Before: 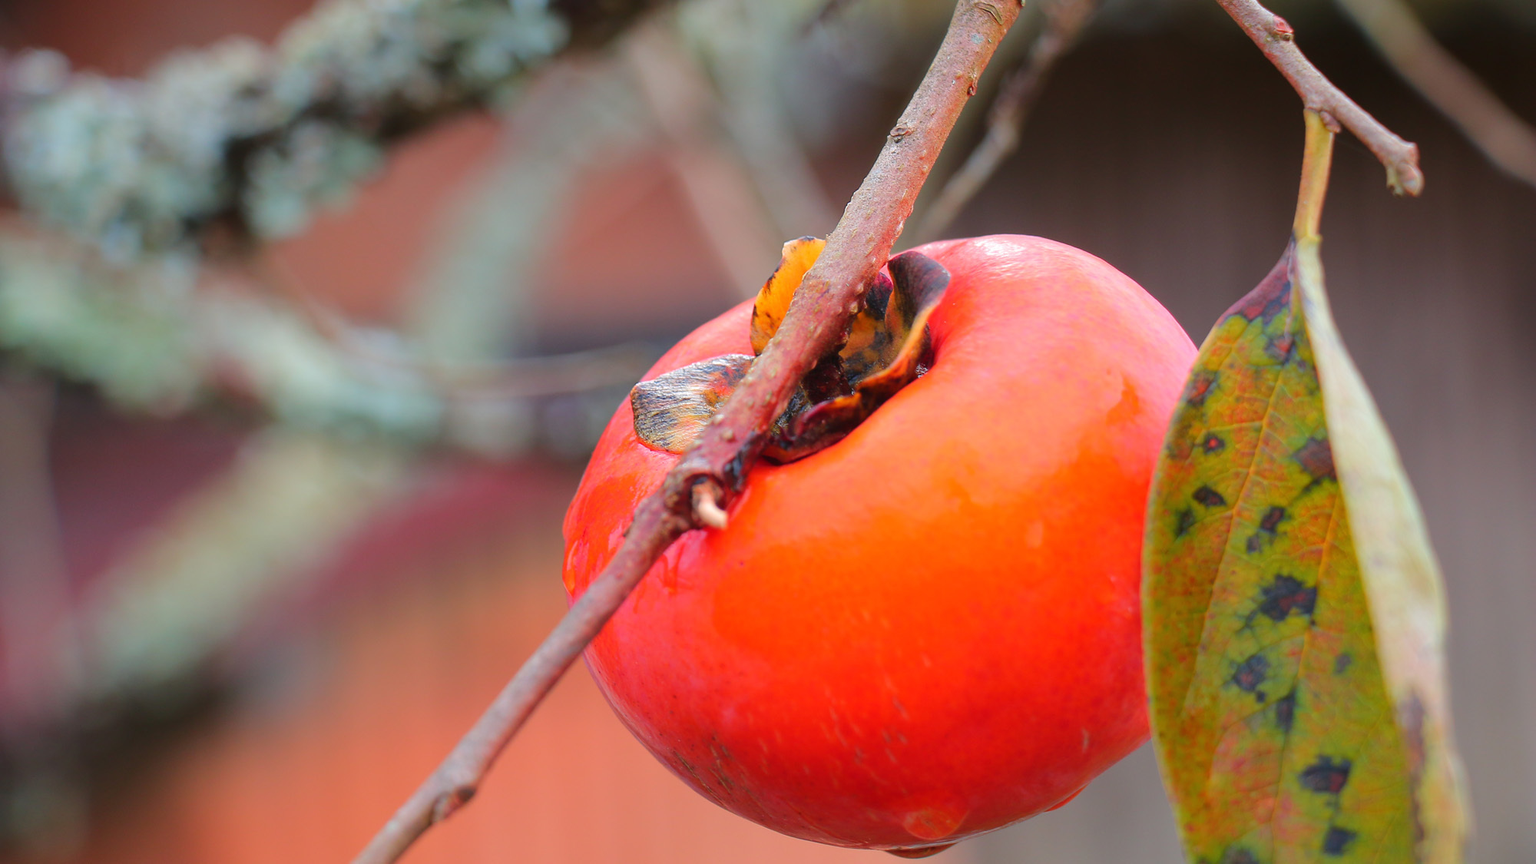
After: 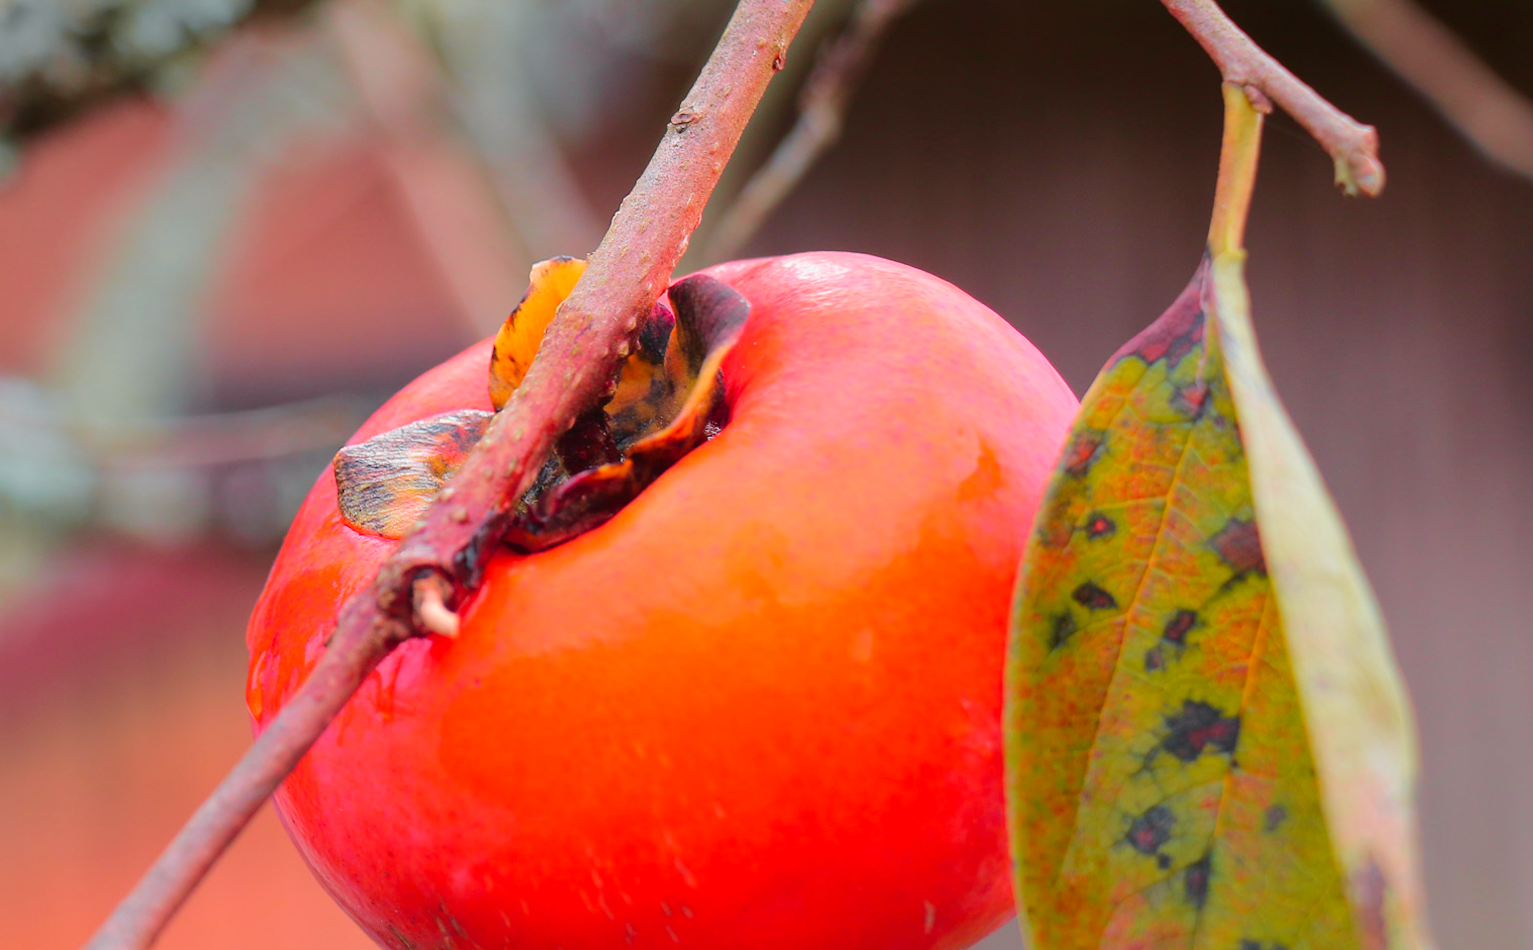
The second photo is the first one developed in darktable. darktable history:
tone curve: curves: ch0 [(0, 0.013) (0.036, 0.035) (0.274, 0.288) (0.504, 0.536) (0.844, 0.84) (1, 0.97)]; ch1 [(0, 0) (0.389, 0.403) (0.462, 0.48) (0.499, 0.5) (0.522, 0.534) (0.567, 0.588) (0.626, 0.645) (0.749, 0.781) (1, 1)]; ch2 [(0, 0) (0.457, 0.486) (0.5, 0.501) (0.533, 0.539) (0.599, 0.6) (0.704, 0.732) (1, 1)], color space Lab, independent channels, preserve colors none
crop: left 23.095%, top 5.827%, bottom 11.854%
velvia: on, module defaults
rotate and perspective: lens shift (horizontal) -0.055, automatic cropping off
